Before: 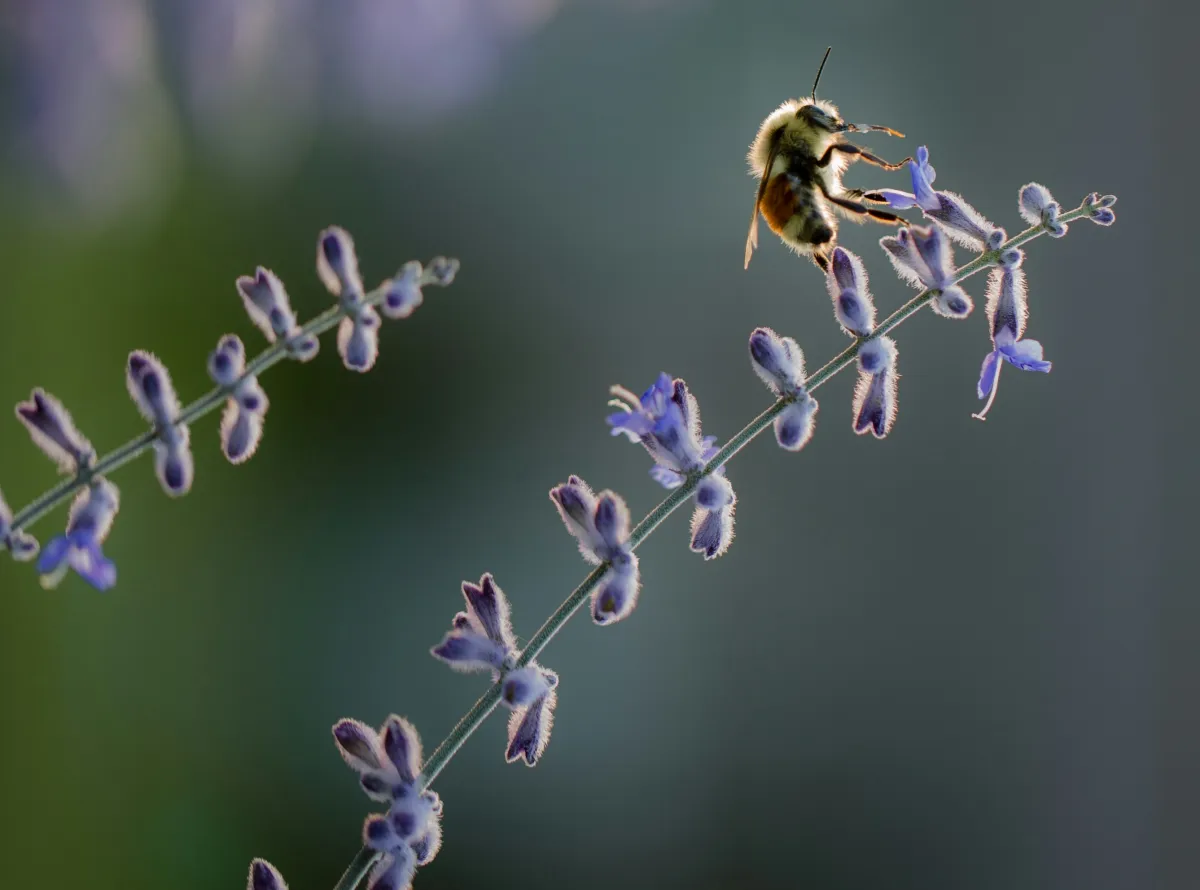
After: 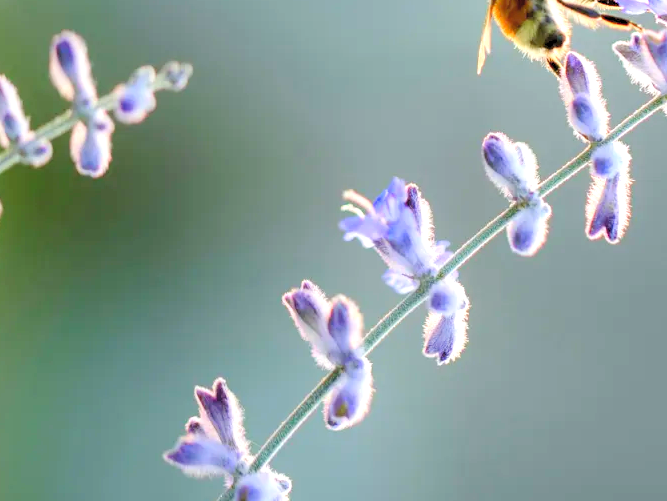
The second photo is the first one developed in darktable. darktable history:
crop and rotate: left 22.275%, top 21.999%, right 22.077%, bottom 21.669%
exposure: black level correction -0.002, exposure 1.111 EV, compensate highlight preservation false
levels: levels [0.072, 0.414, 0.976]
